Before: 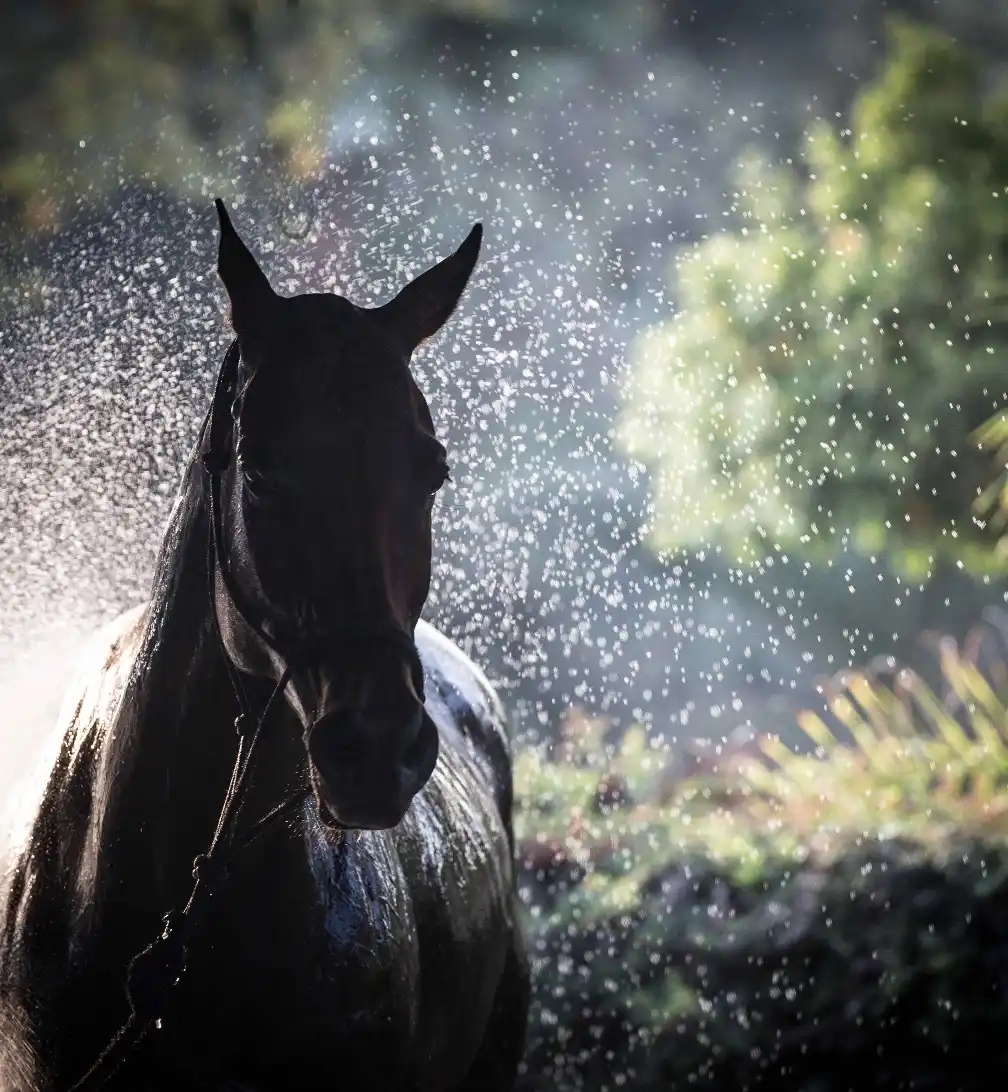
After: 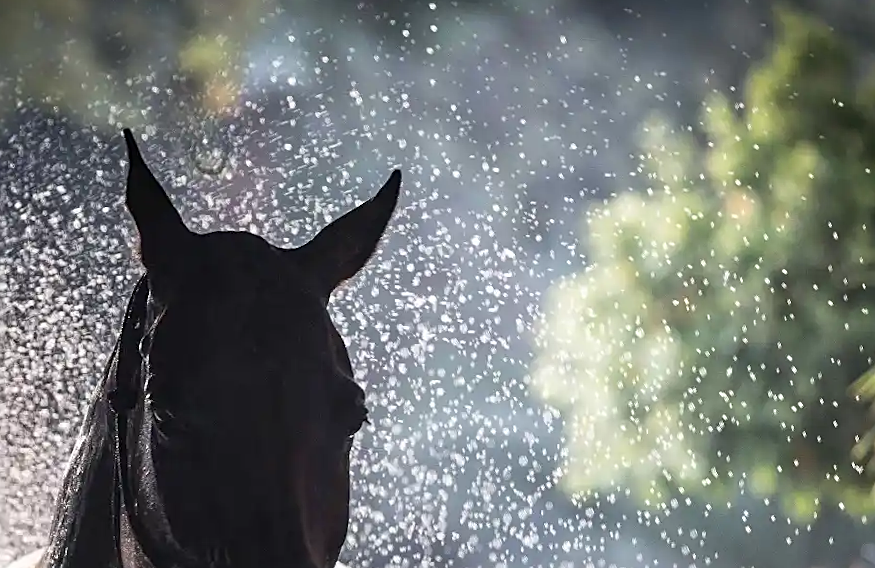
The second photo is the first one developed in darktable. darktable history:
crop and rotate: left 11.812%, bottom 42.776%
rotate and perspective: rotation -0.013°, lens shift (vertical) -0.027, lens shift (horizontal) 0.178, crop left 0.016, crop right 0.989, crop top 0.082, crop bottom 0.918
sharpen: on, module defaults
